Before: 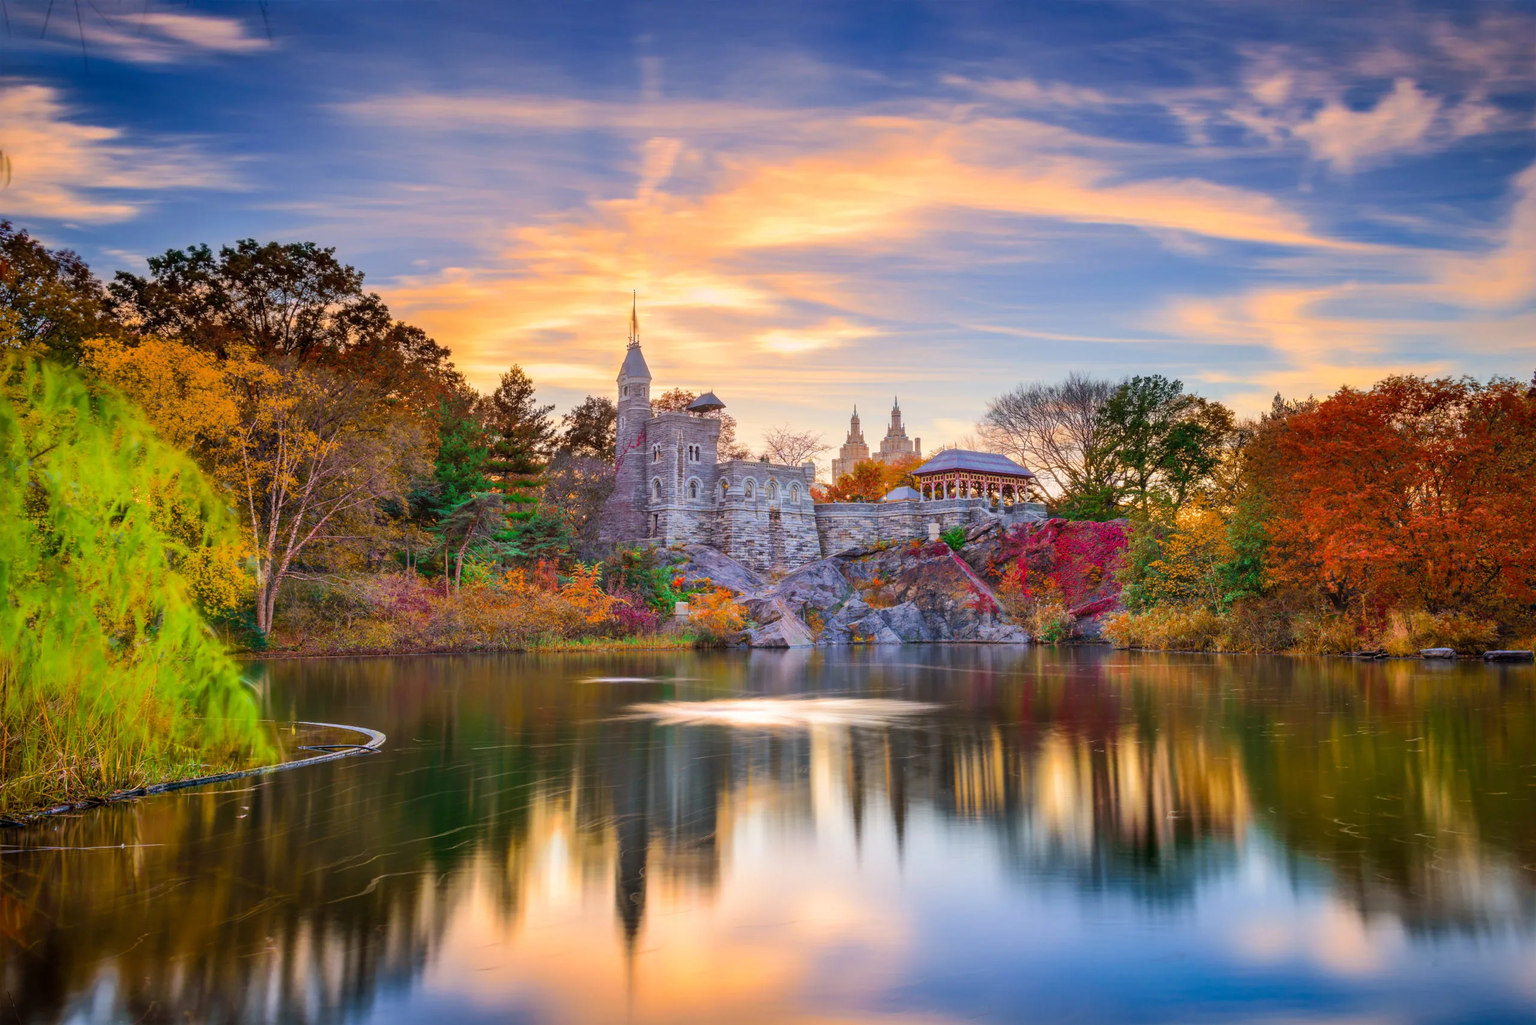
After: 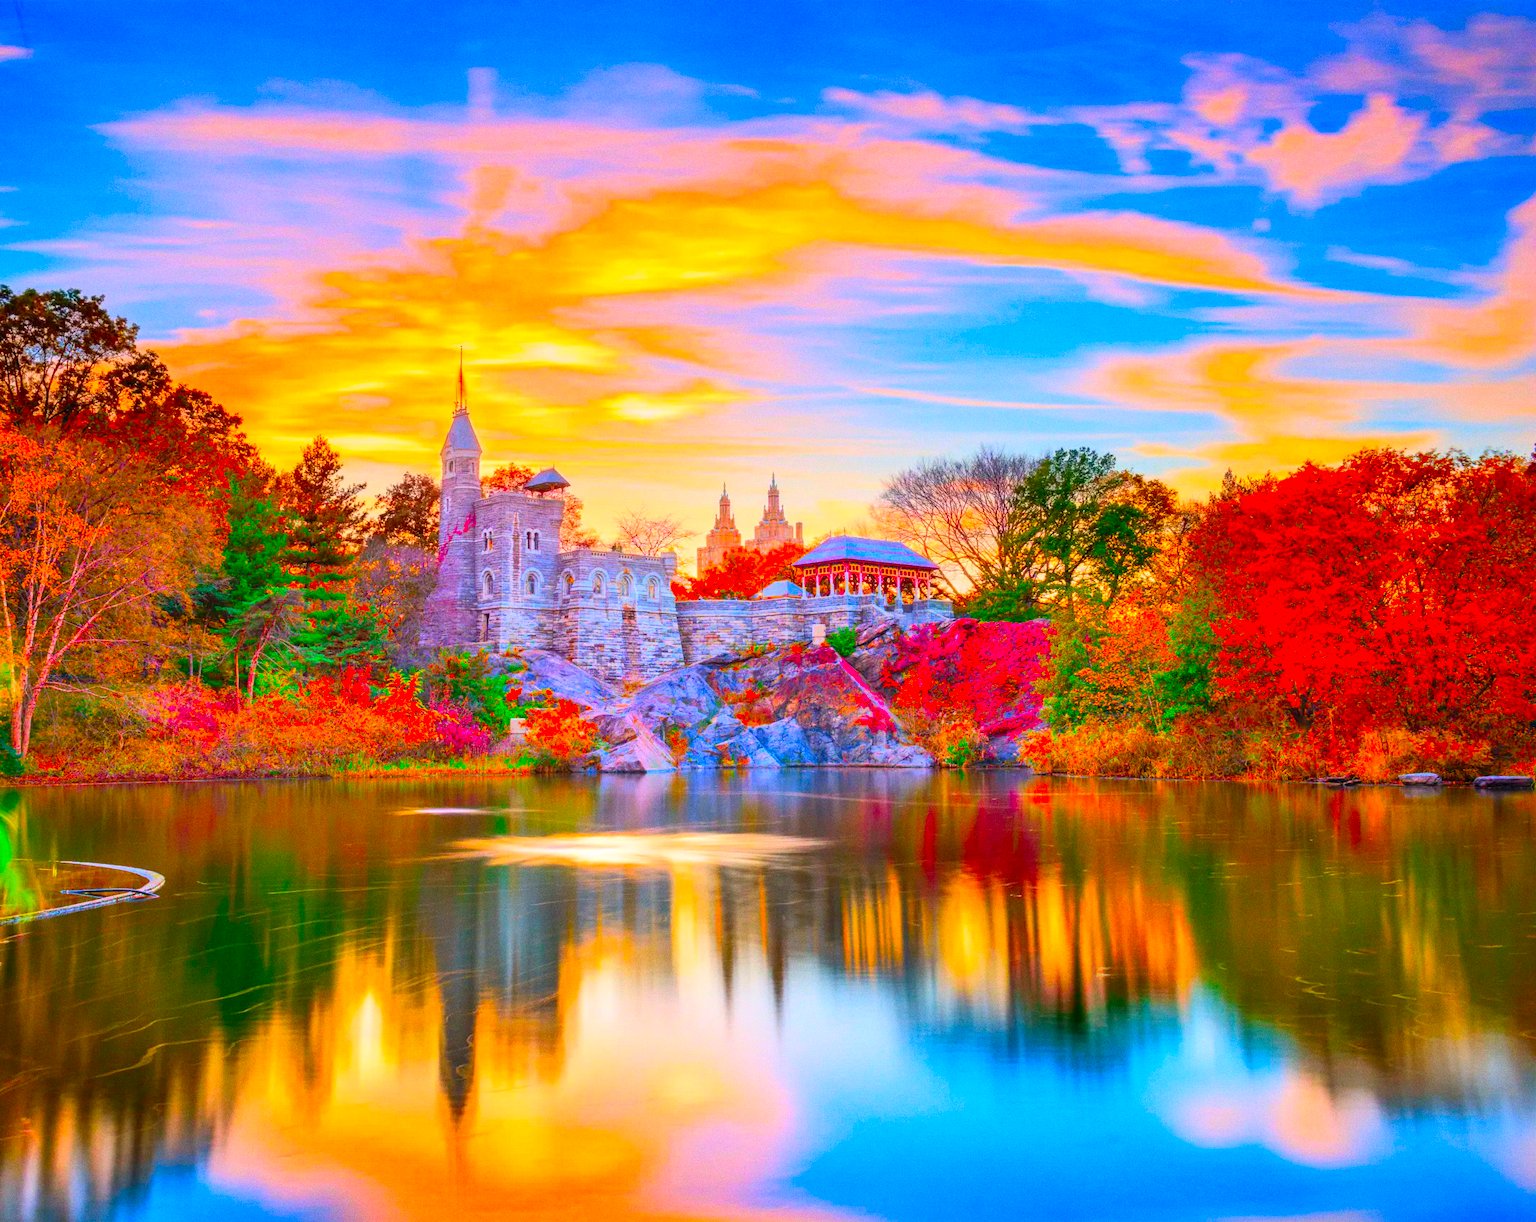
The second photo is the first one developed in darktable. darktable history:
grain: coarseness 0.47 ISO
color correction: saturation 3
crop: left 16.145%
contrast brightness saturation: contrast 0.14, brightness 0.21
